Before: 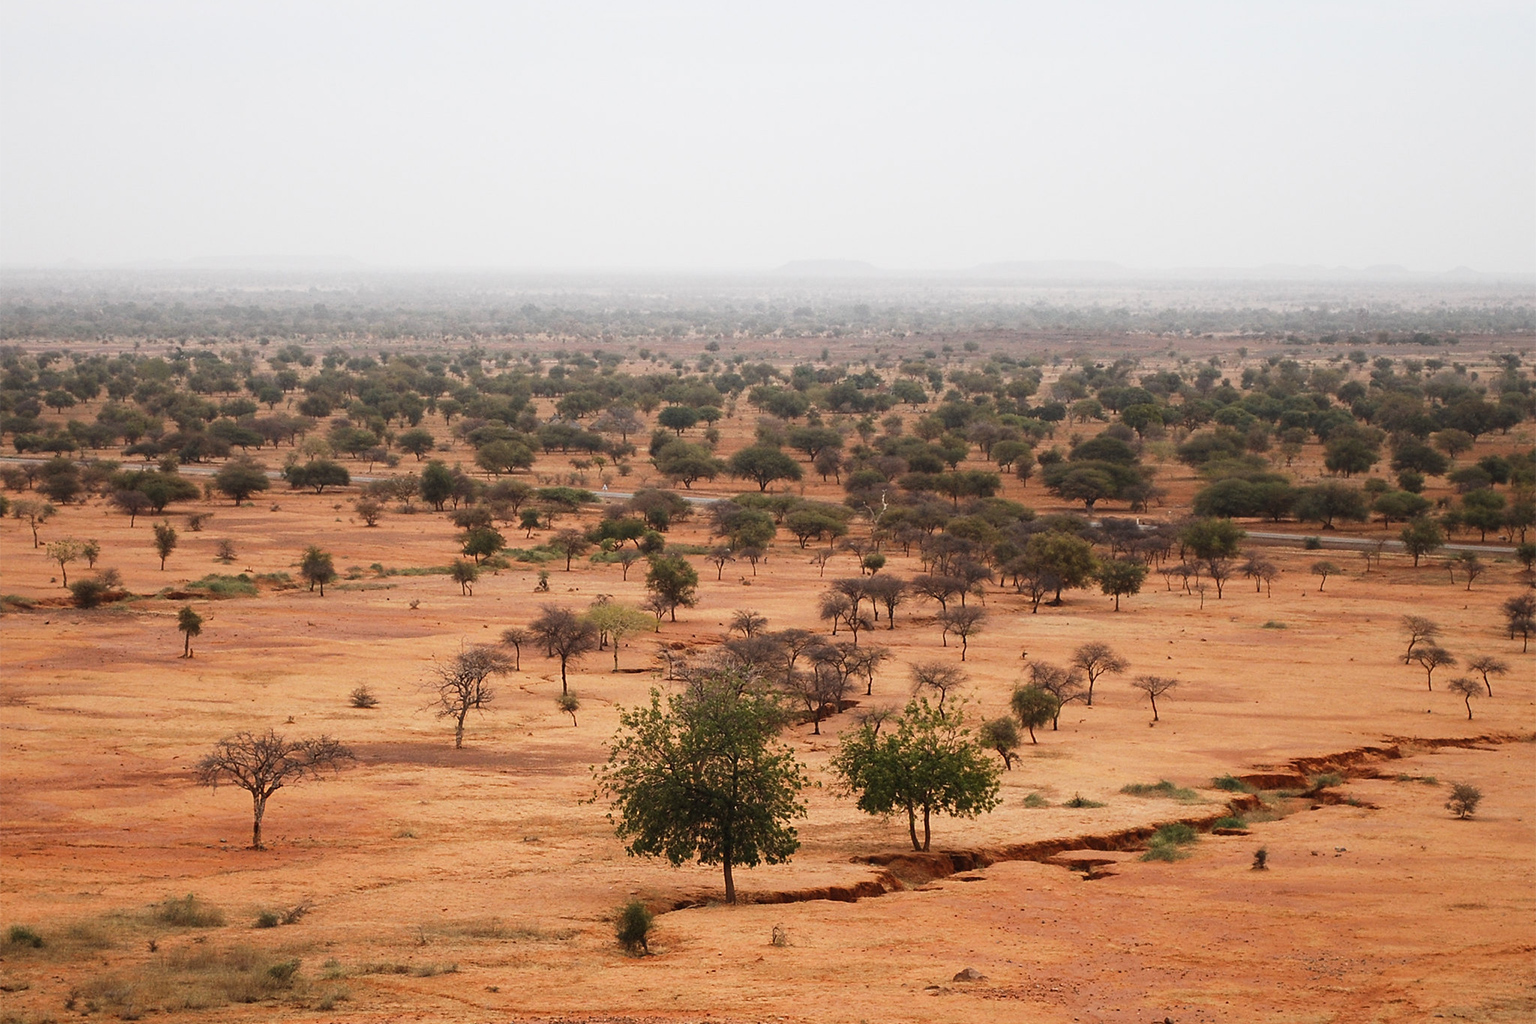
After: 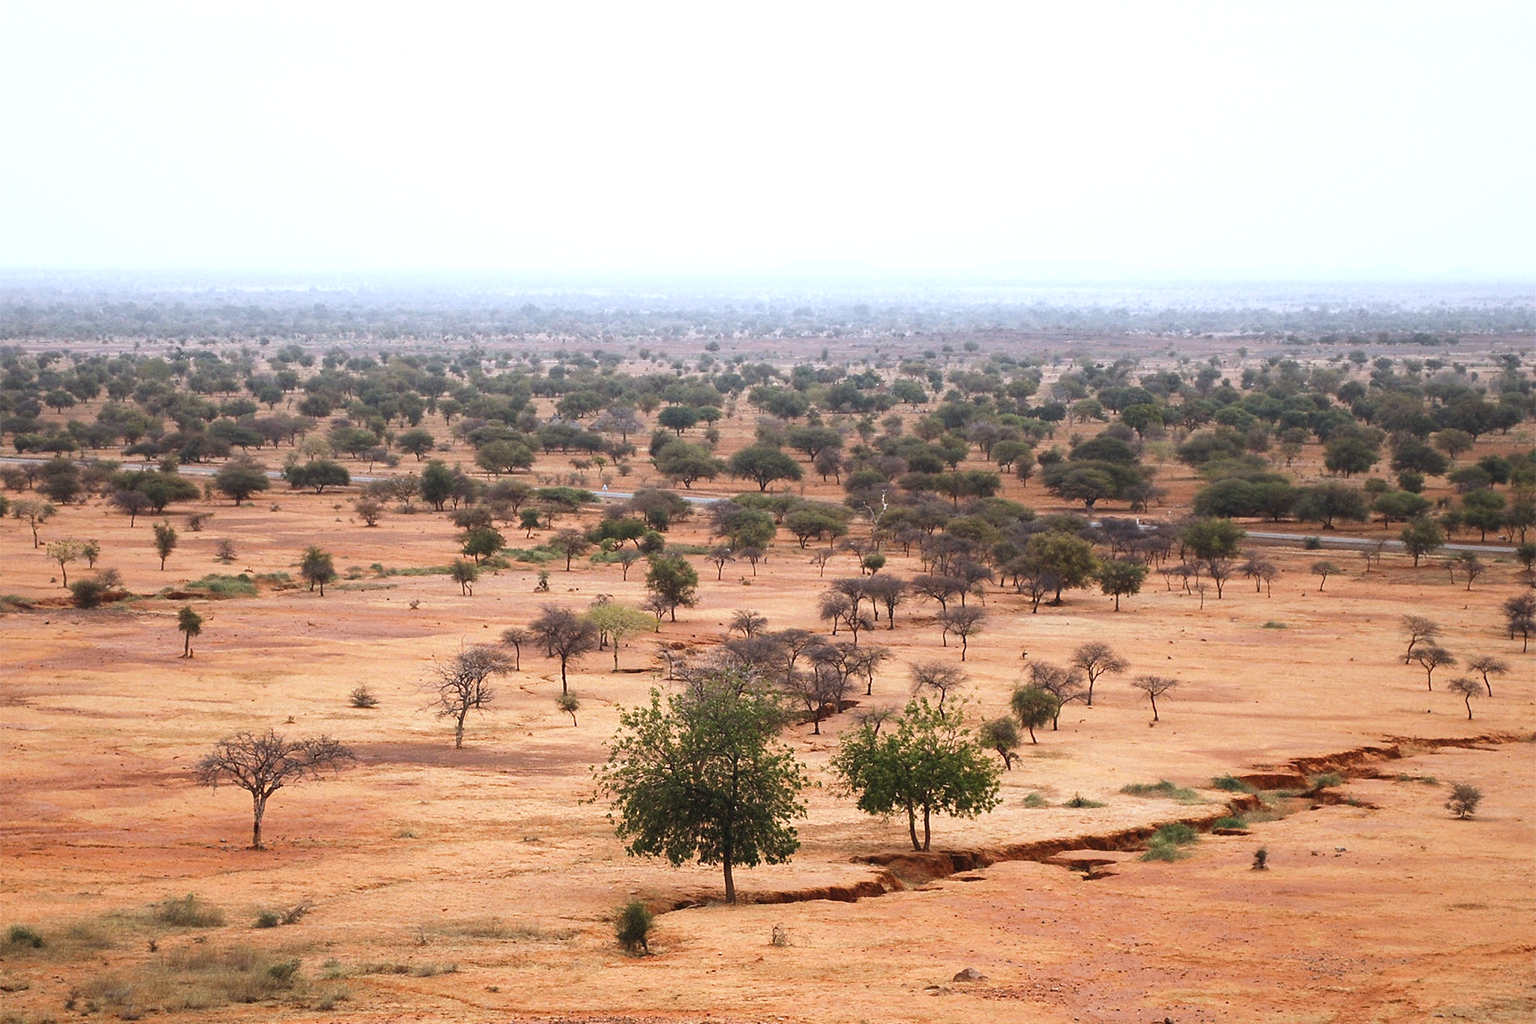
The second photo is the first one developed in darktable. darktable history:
exposure: black level correction 0, exposure 0.5 EV, compensate highlight preservation false
white balance: red 0.926, green 1.003, blue 1.133
